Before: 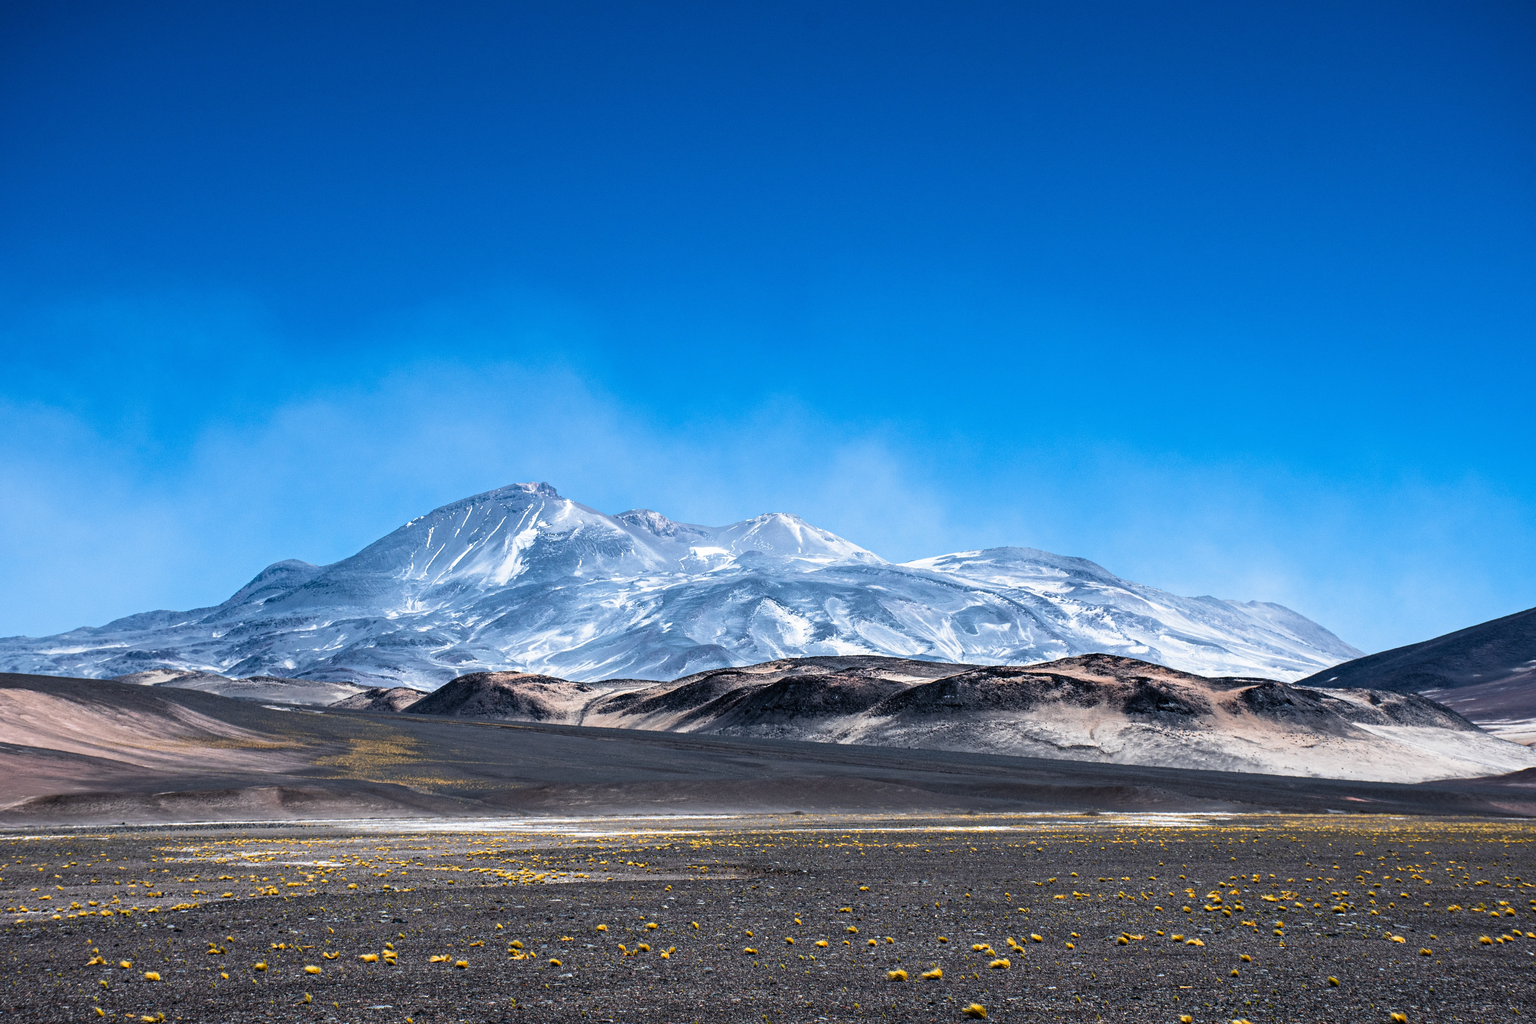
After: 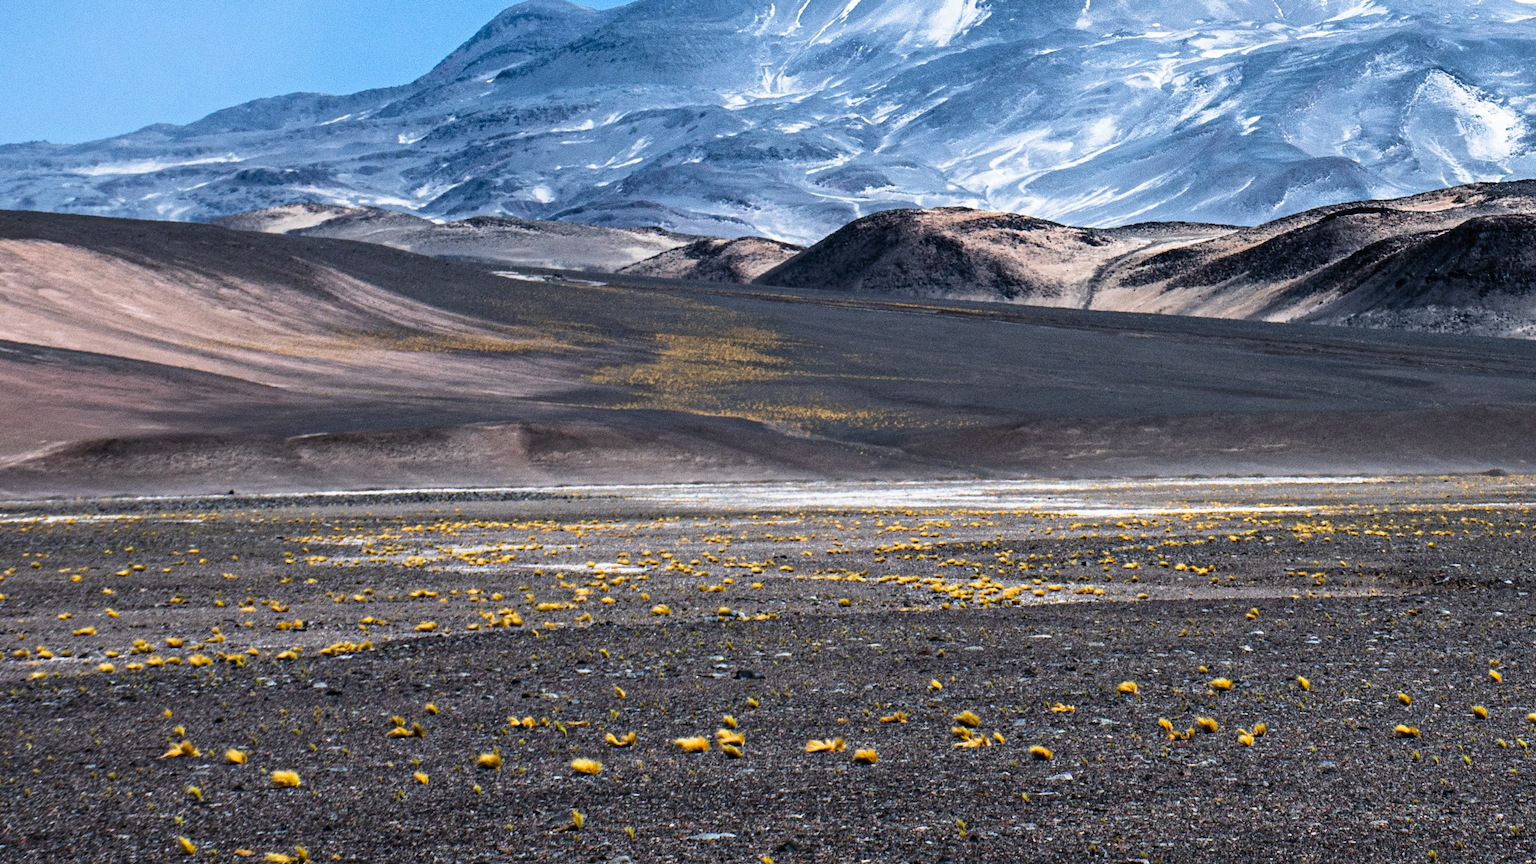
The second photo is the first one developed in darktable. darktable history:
crop and rotate: top 54.778%, right 46.61%, bottom 0.159%
grain: coarseness 0.09 ISO
